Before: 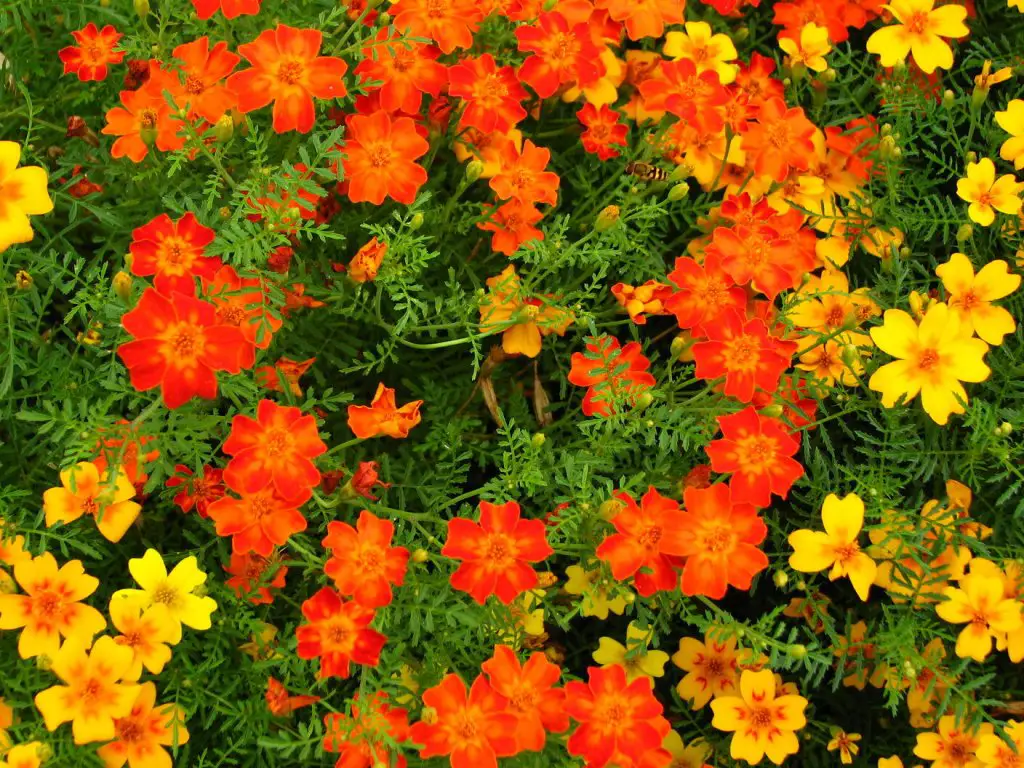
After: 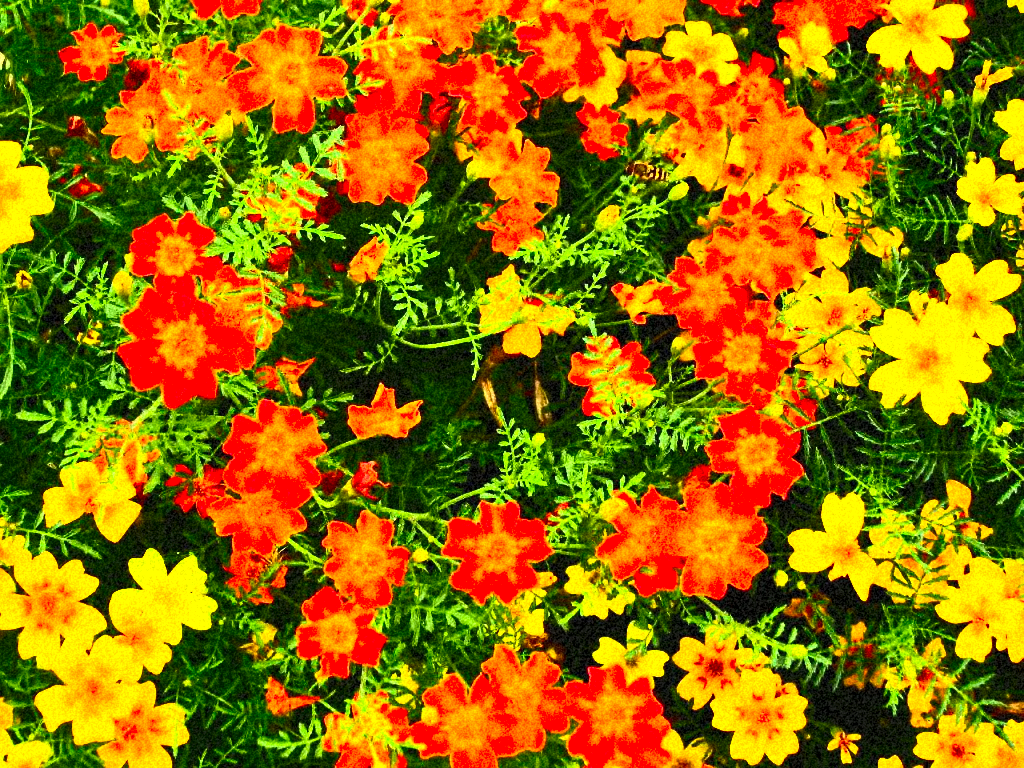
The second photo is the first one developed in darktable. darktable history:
grain: coarseness 46.9 ISO, strength 50.21%, mid-tones bias 0%
contrast brightness saturation: contrast 0.83, brightness 0.59, saturation 0.59
tone equalizer: -8 EV -0.75 EV, -7 EV -0.7 EV, -6 EV -0.6 EV, -5 EV -0.4 EV, -3 EV 0.4 EV, -2 EV 0.6 EV, -1 EV 0.7 EV, +0 EV 0.75 EV, edges refinement/feathering 500, mask exposure compensation -1.57 EV, preserve details no
